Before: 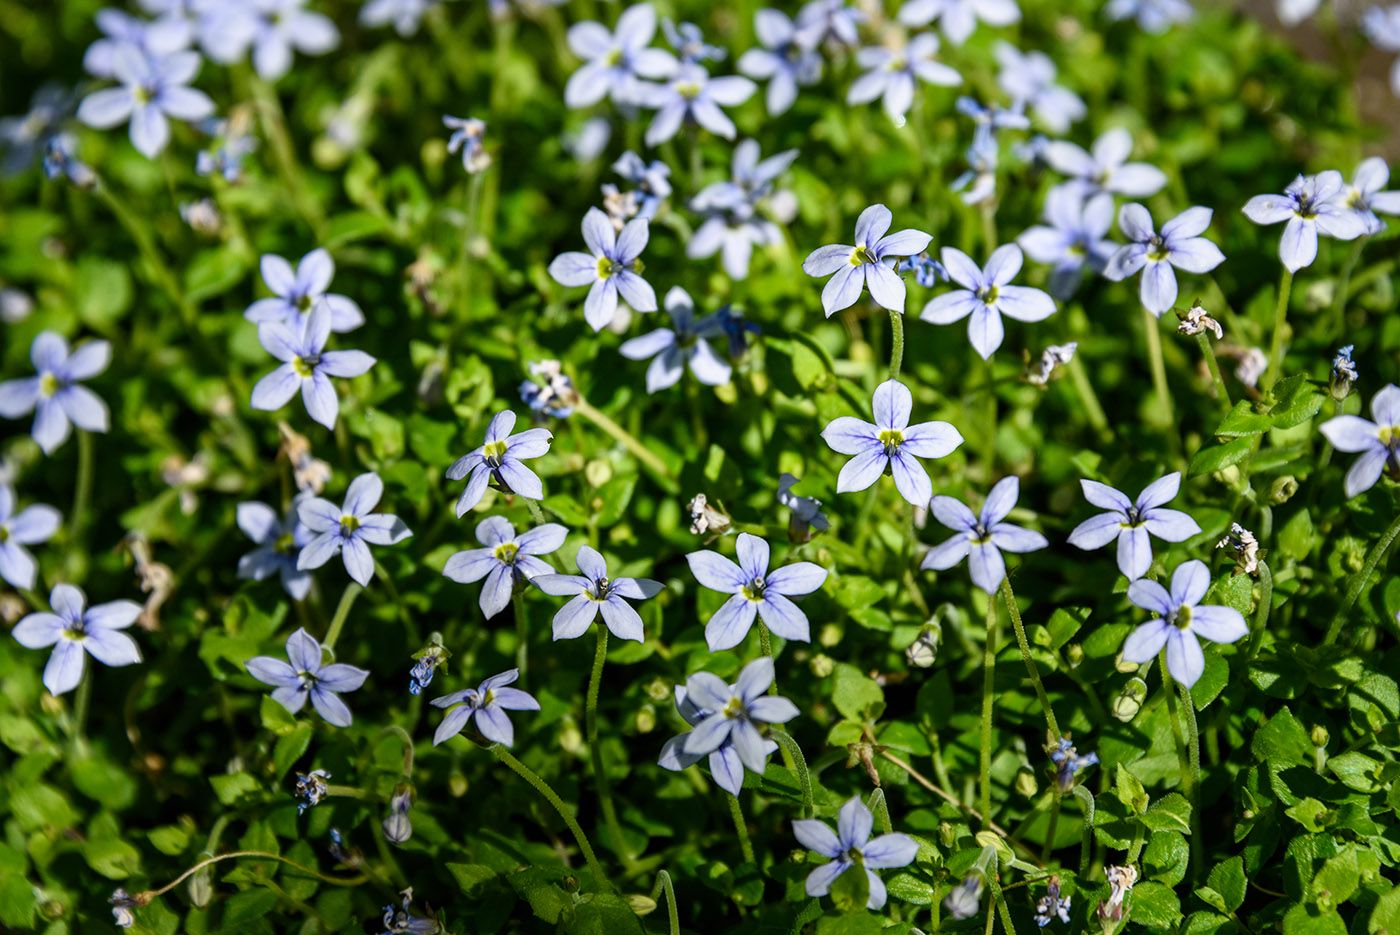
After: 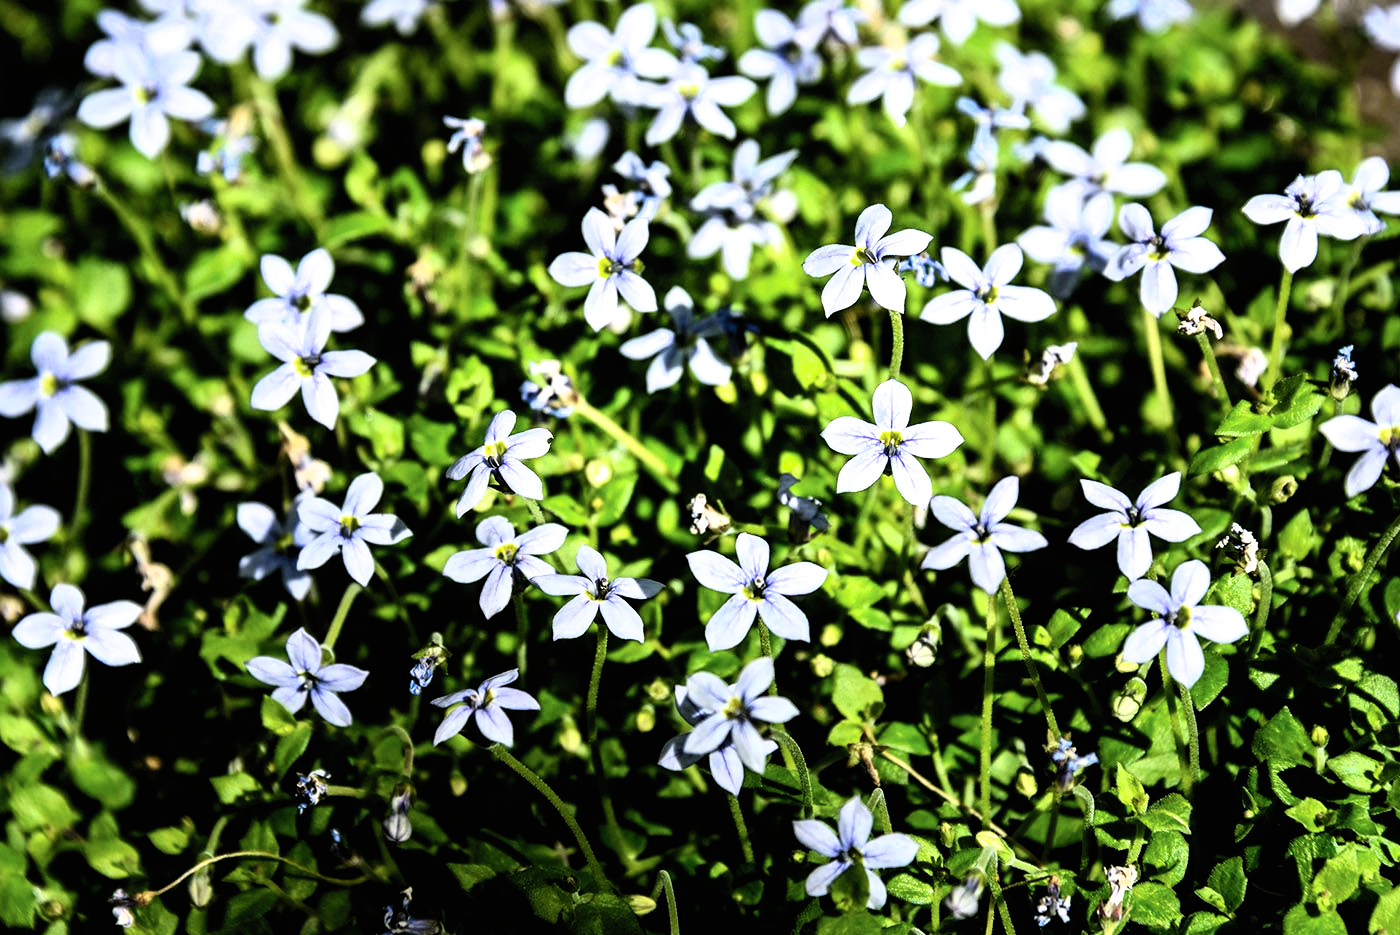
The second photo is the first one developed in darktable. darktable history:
filmic rgb: black relative exposure -8.2 EV, white relative exposure 2.2 EV, threshold 3 EV, hardness 7.11, latitude 85.74%, contrast 1.696, highlights saturation mix -4%, shadows ↔ highlights balance -2.69%, color science v5 (2021), contrast in shadows safe, contrast in highlights safe, enable highlight reconstruction true
contrast brightness saturation: contrast 0.2, brightness 0.16, saturation 0.22
